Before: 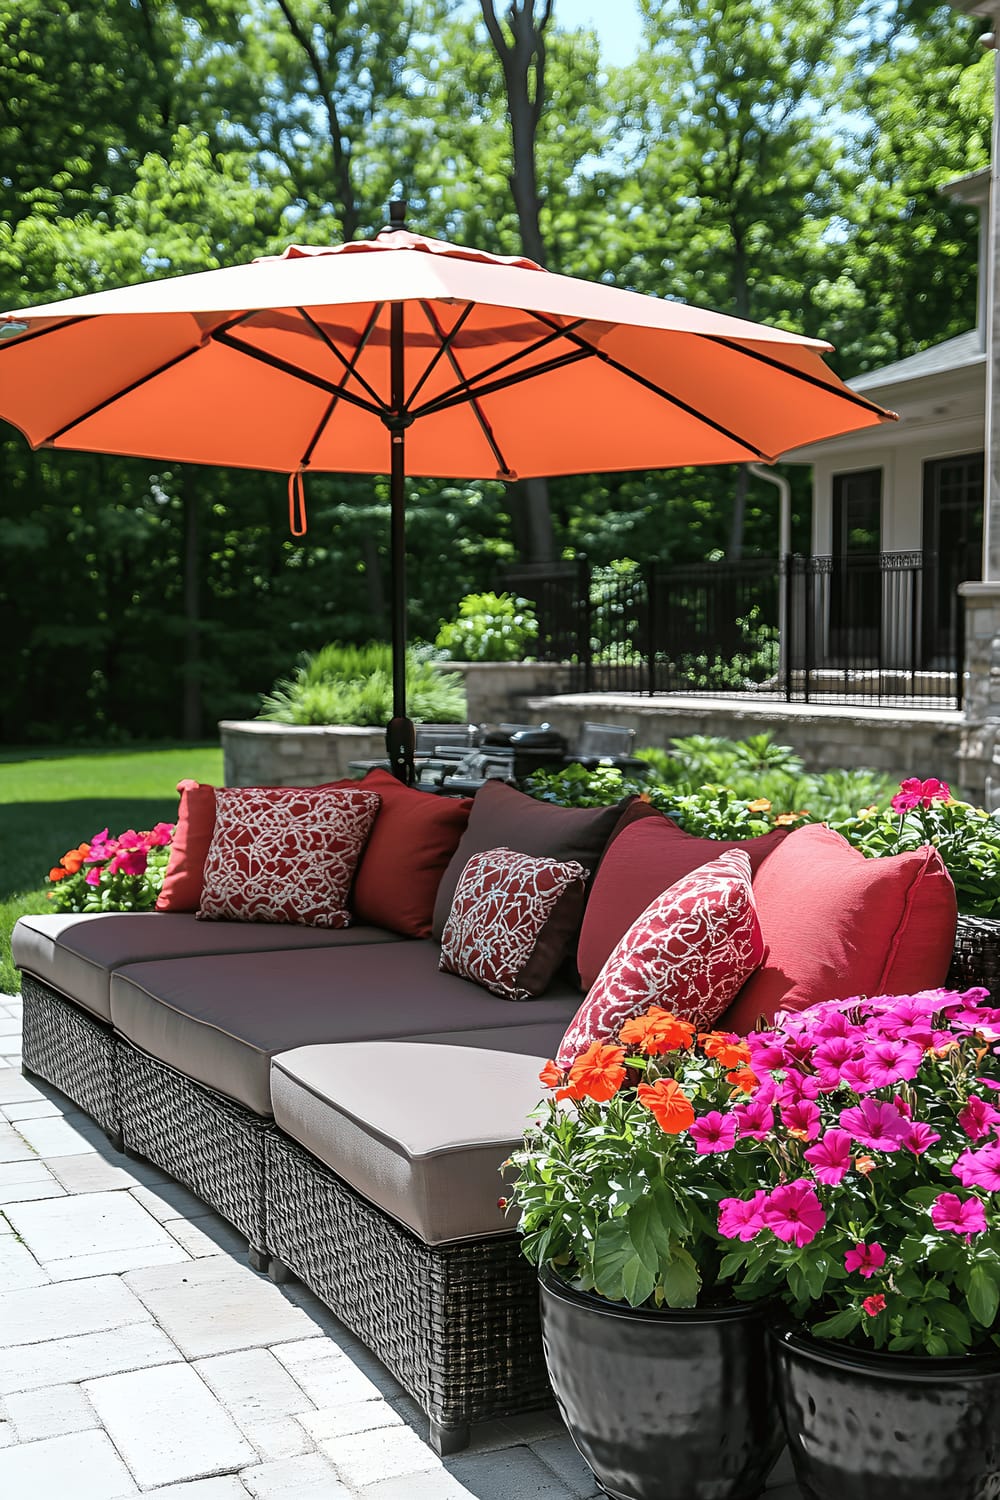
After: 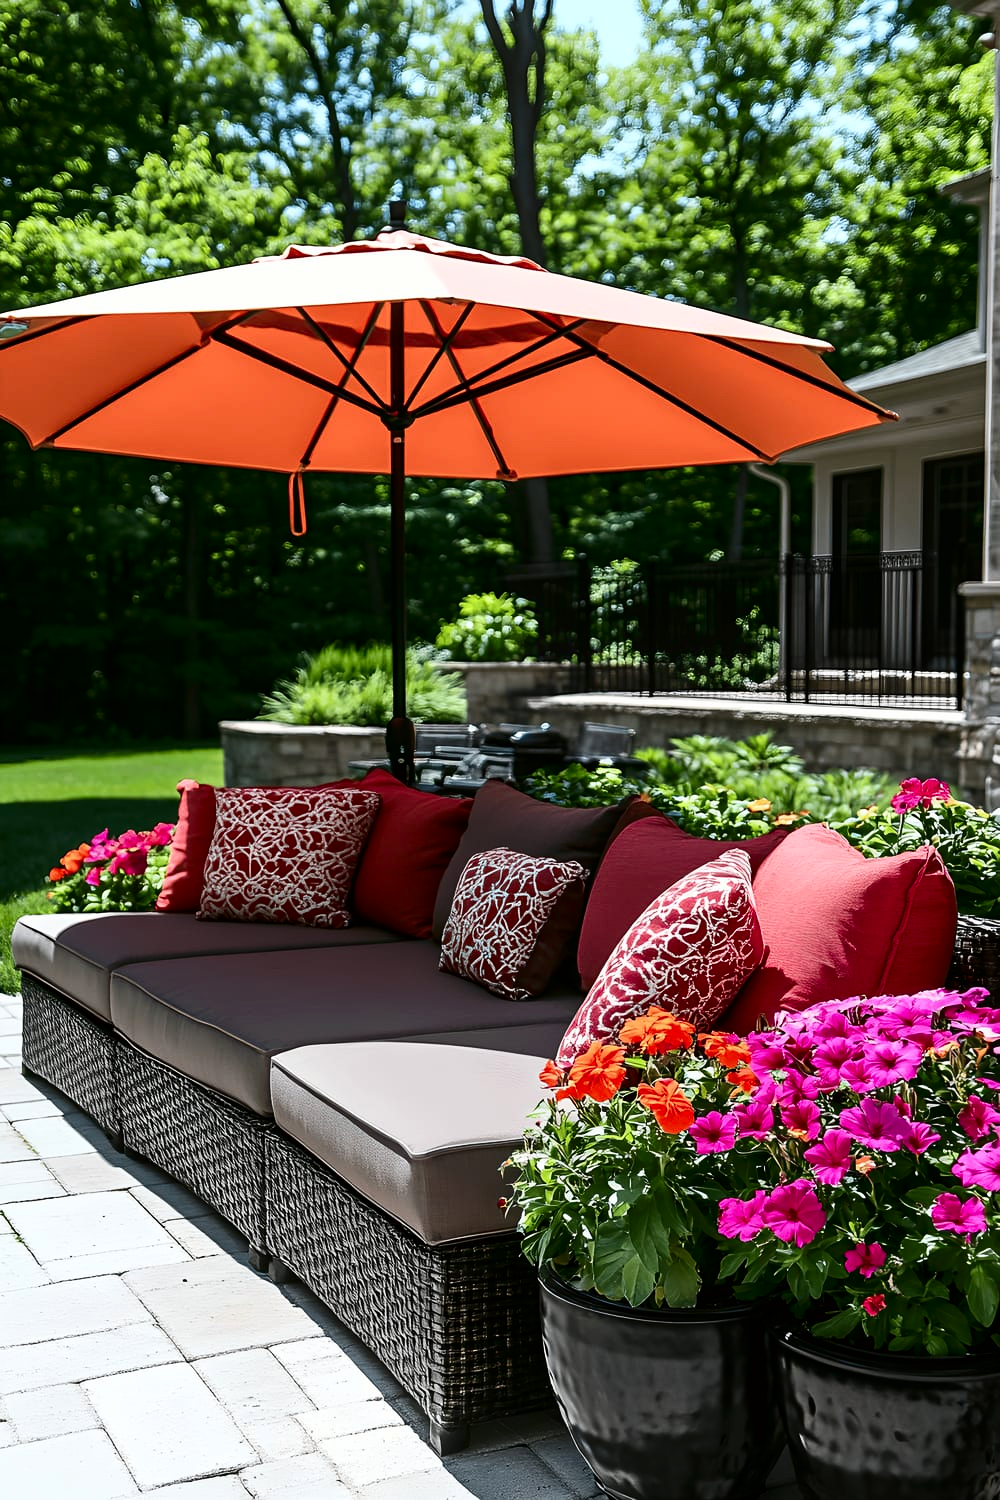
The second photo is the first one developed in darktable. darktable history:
contrast brightness saturation: contrast 0.2, brightness -0.106, saturation 0.096
